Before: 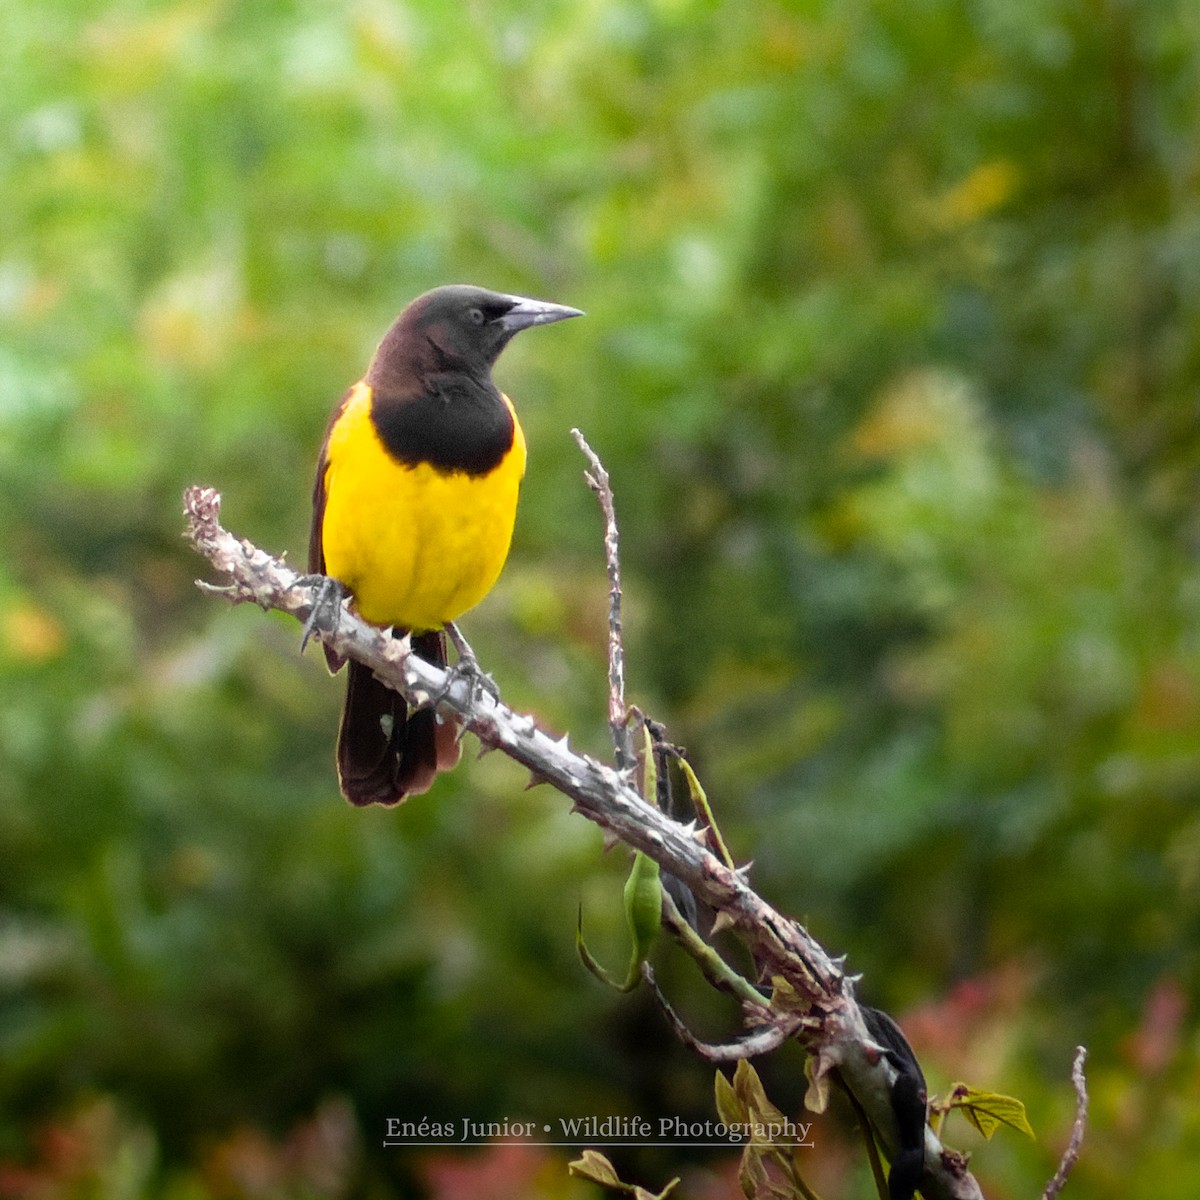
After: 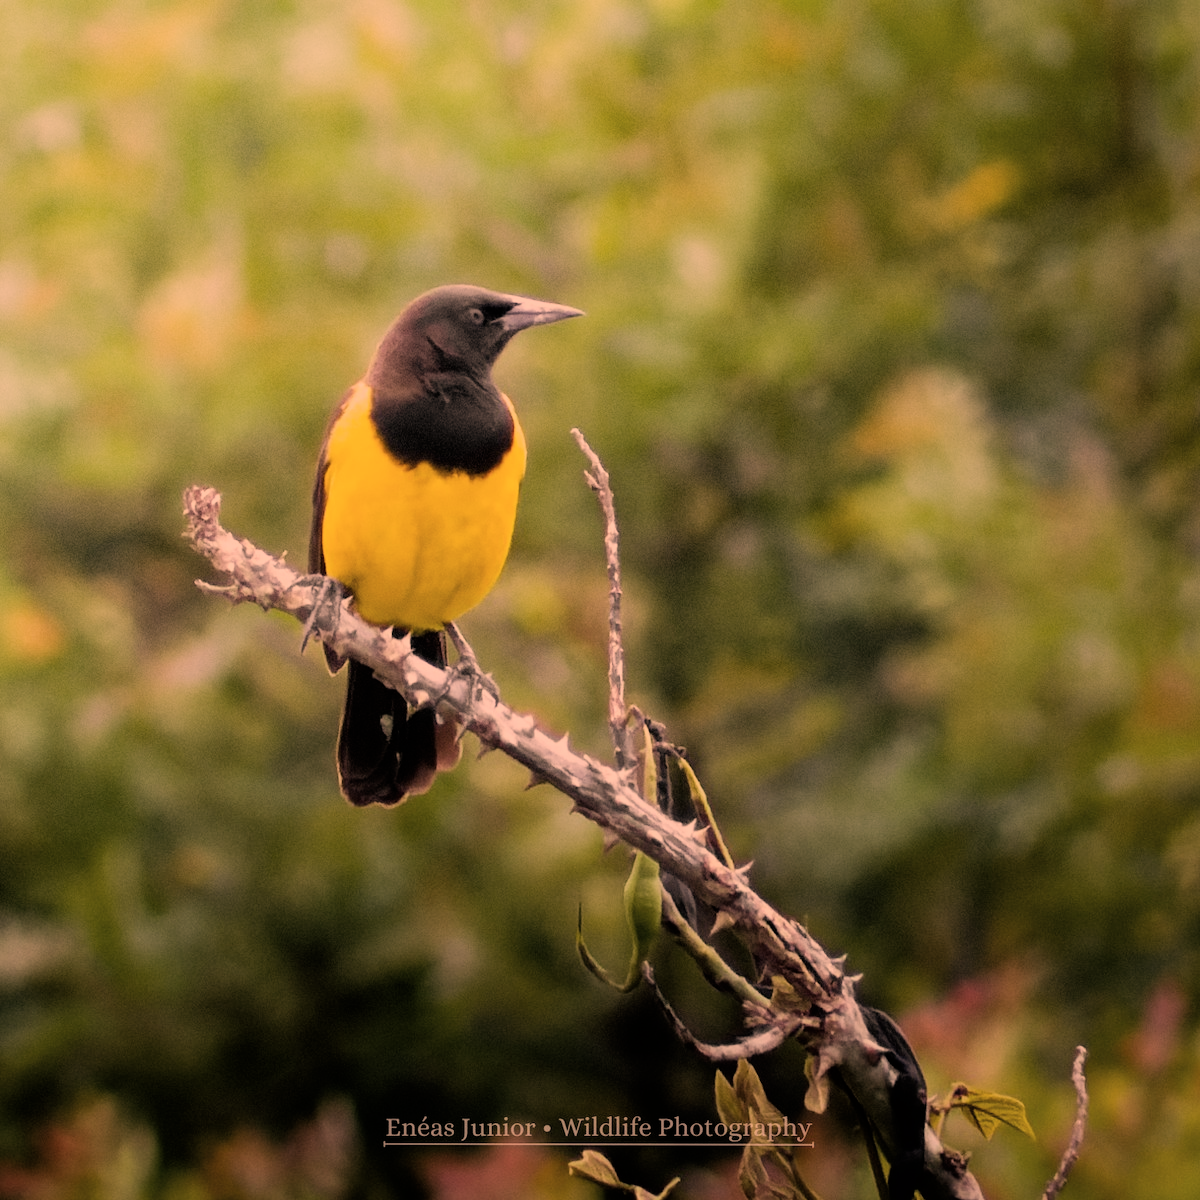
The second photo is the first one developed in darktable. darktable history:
filmic rgb: black relative exposure -7.65 EV, white relative exposure 4.56 EV, hardness 3.61, contrast 1.057
color correction: highlights a* 39.23, highlights b* 39.68, saturation 0.686
